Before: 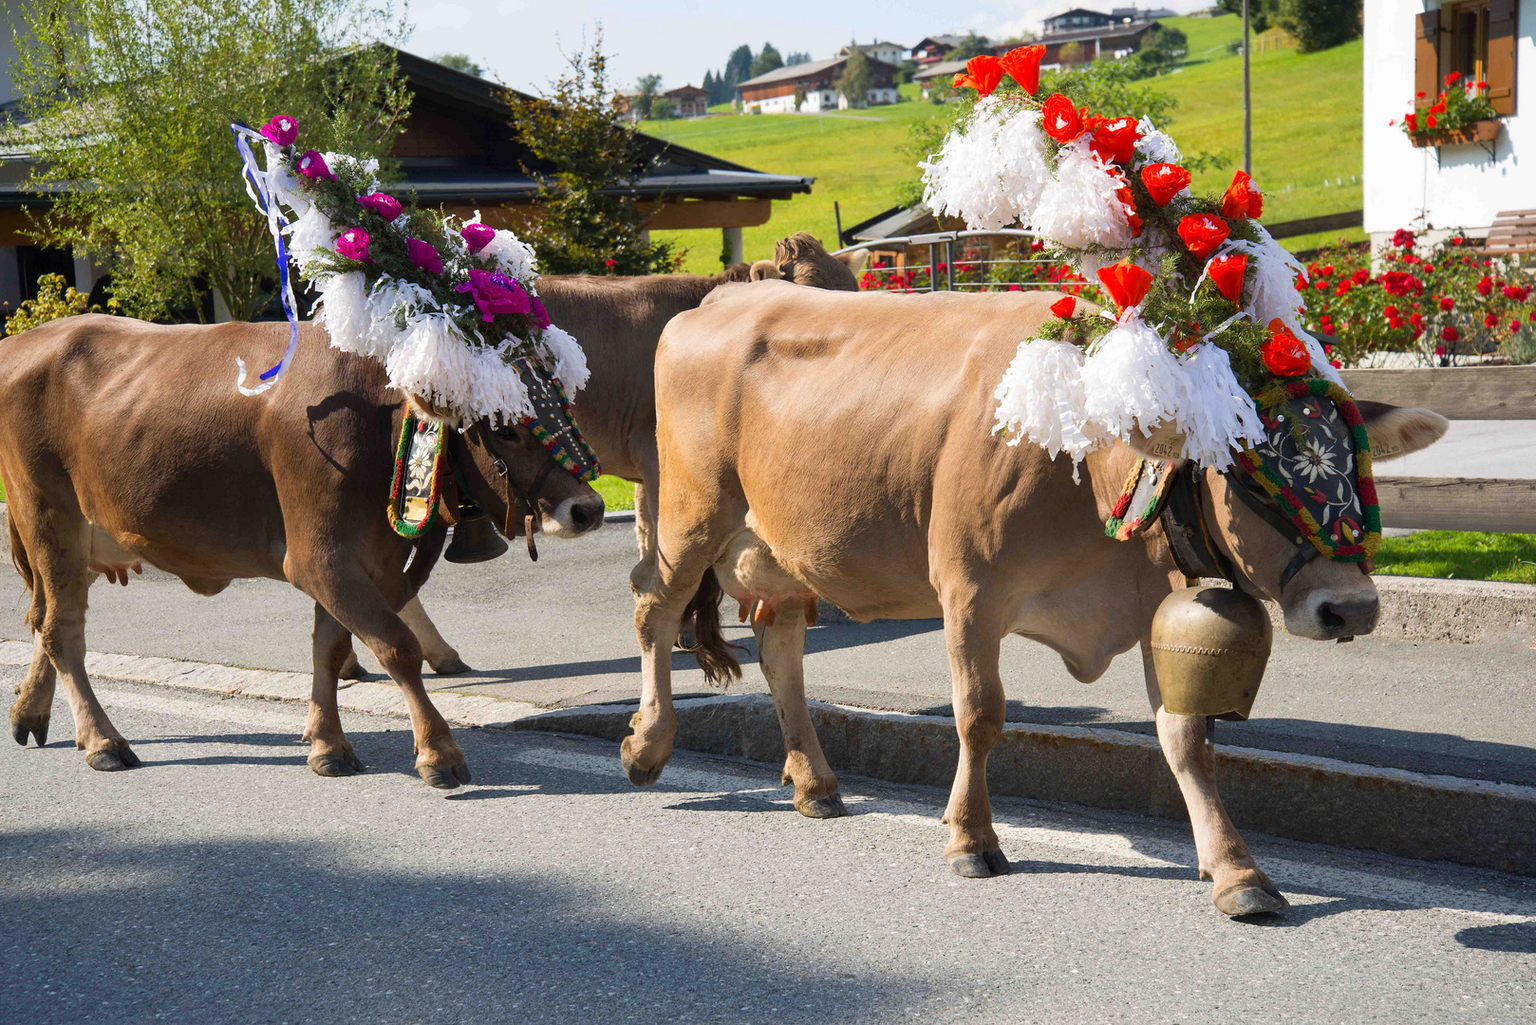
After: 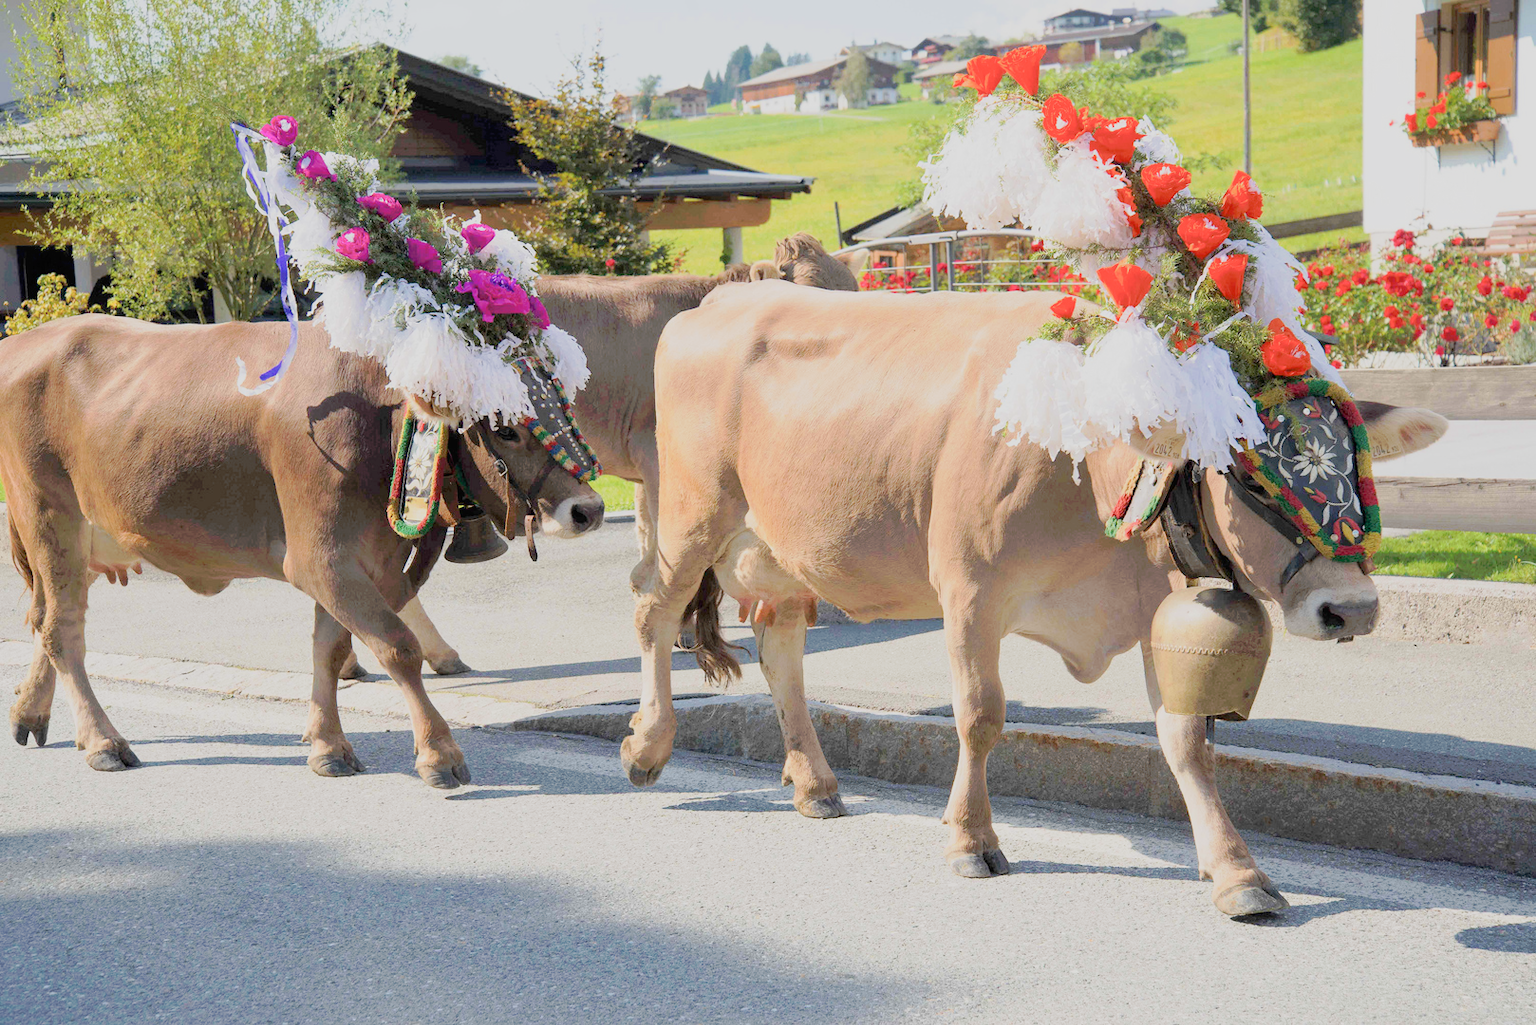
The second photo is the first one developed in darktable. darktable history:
tone curve: curves: ch0 [(0, 0) (0.003, 0.013) (0.011, 0.017) (0.025, 0.035) (0.044, 0.093) (0.069, 0.146) (0.1, 0.179) (0.136, 0.243) (0.177, 0.294) (0.224, 0.332) (0.277, 0.412) (0.335, 0.454) (0.399, 0.531) (0.468, 0.611) (0.543, 0.669) (0.623, 0.738) (0.709, 0.823) (0.801, 0.881) (0.898, 0.951) (1, 1)], preserve colors none
filmic rgb: black relative exposure -7.96 EV, white relative exposure 8.05 EV, hardness 2.44, latitude 10.86%, contrast 0.722, highlights saturation mix 8.79%, shadows ↔ highlights balance 1.61%
exposure: exposure 0.652 EV, compensate exposure bias true, compensate highlight preservation false
